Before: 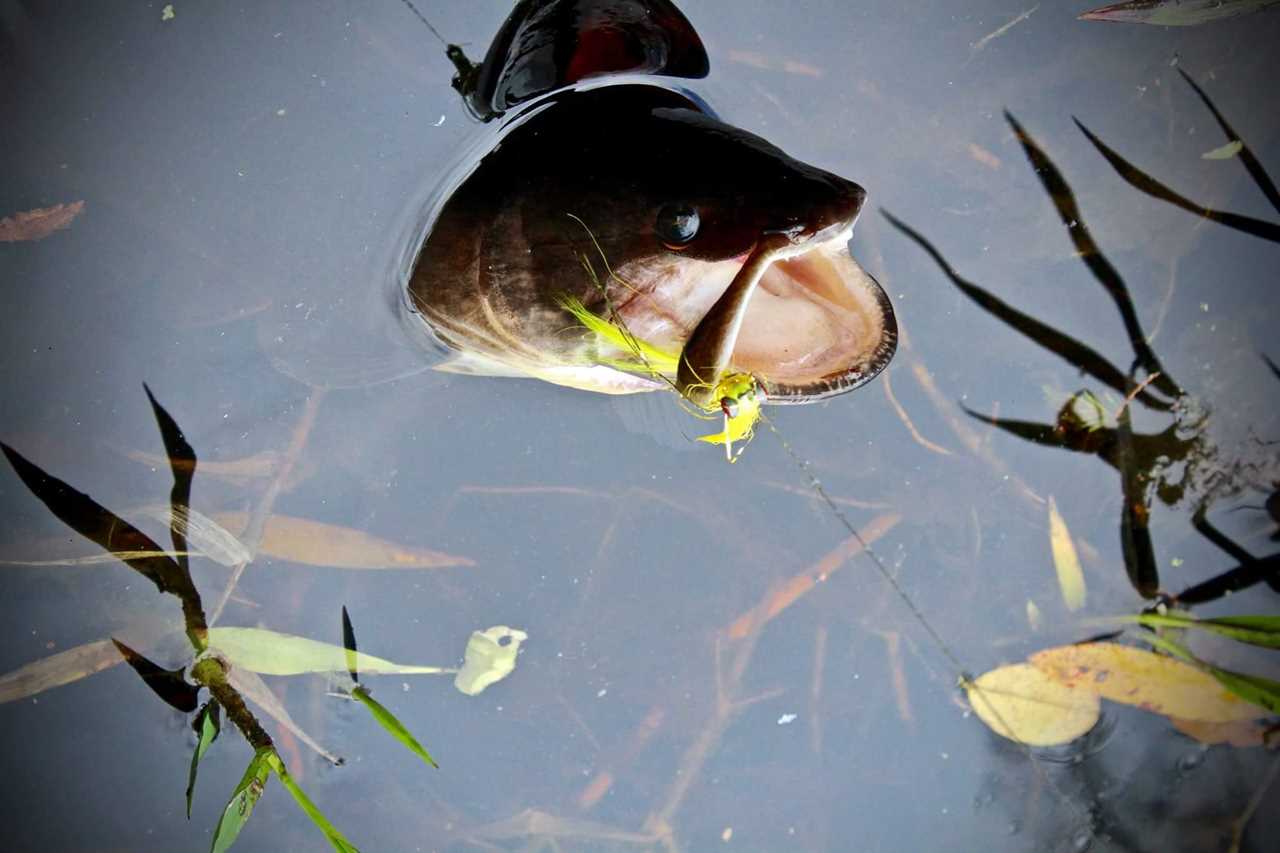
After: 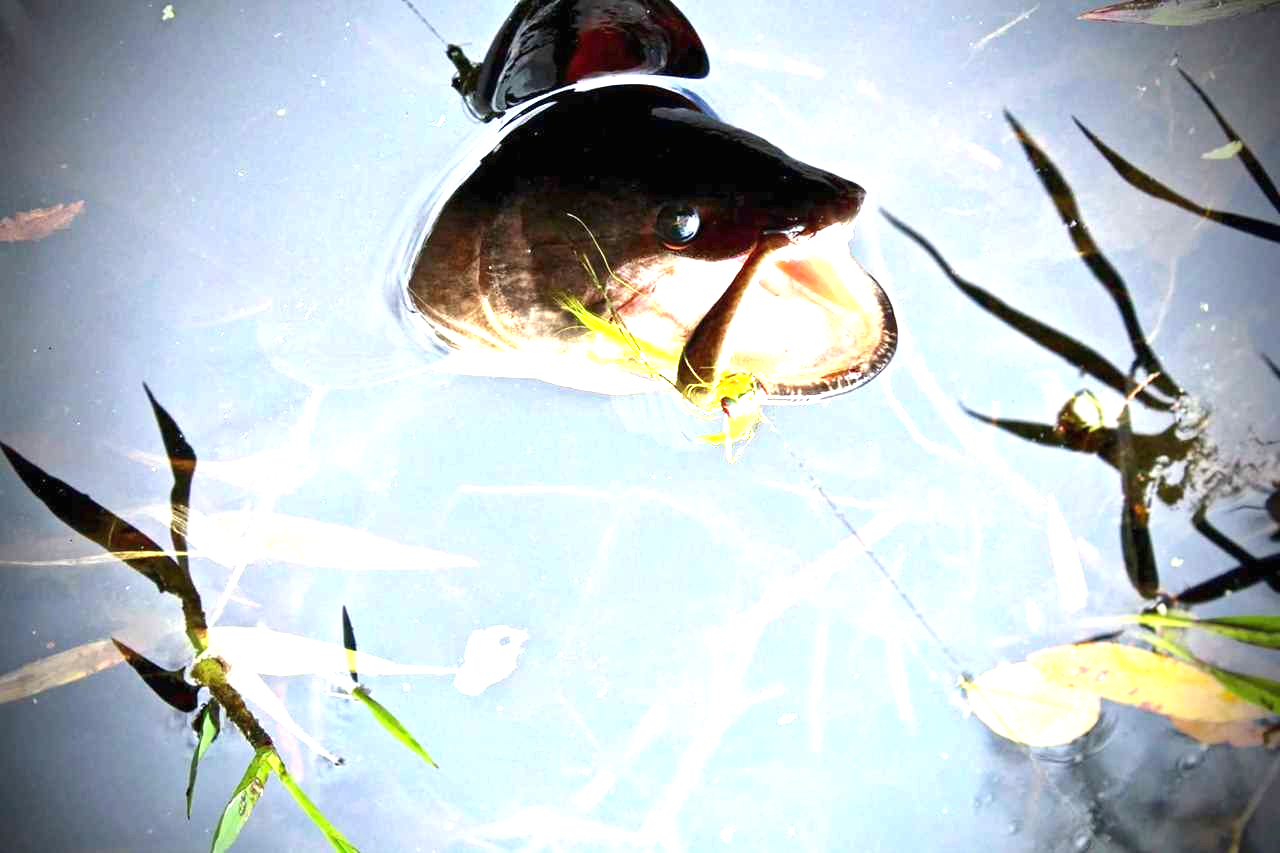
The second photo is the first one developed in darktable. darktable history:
exposure: black level correction 0, exposure 1.661 EV, compensate exposure bias true, compensate highlight preservation false
